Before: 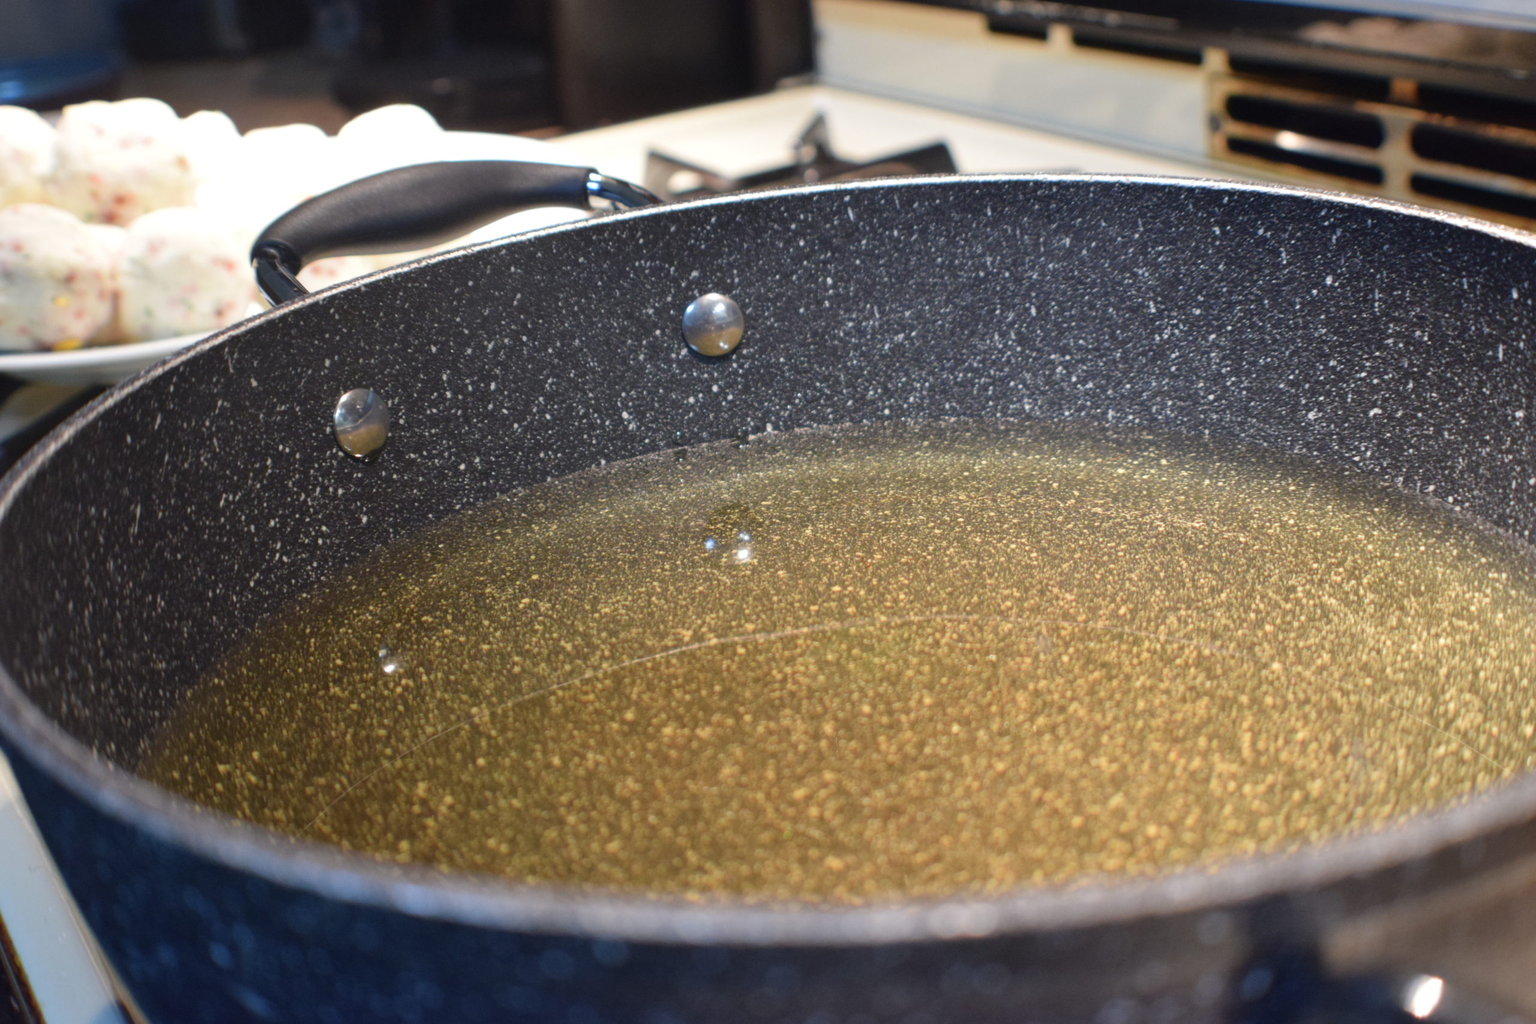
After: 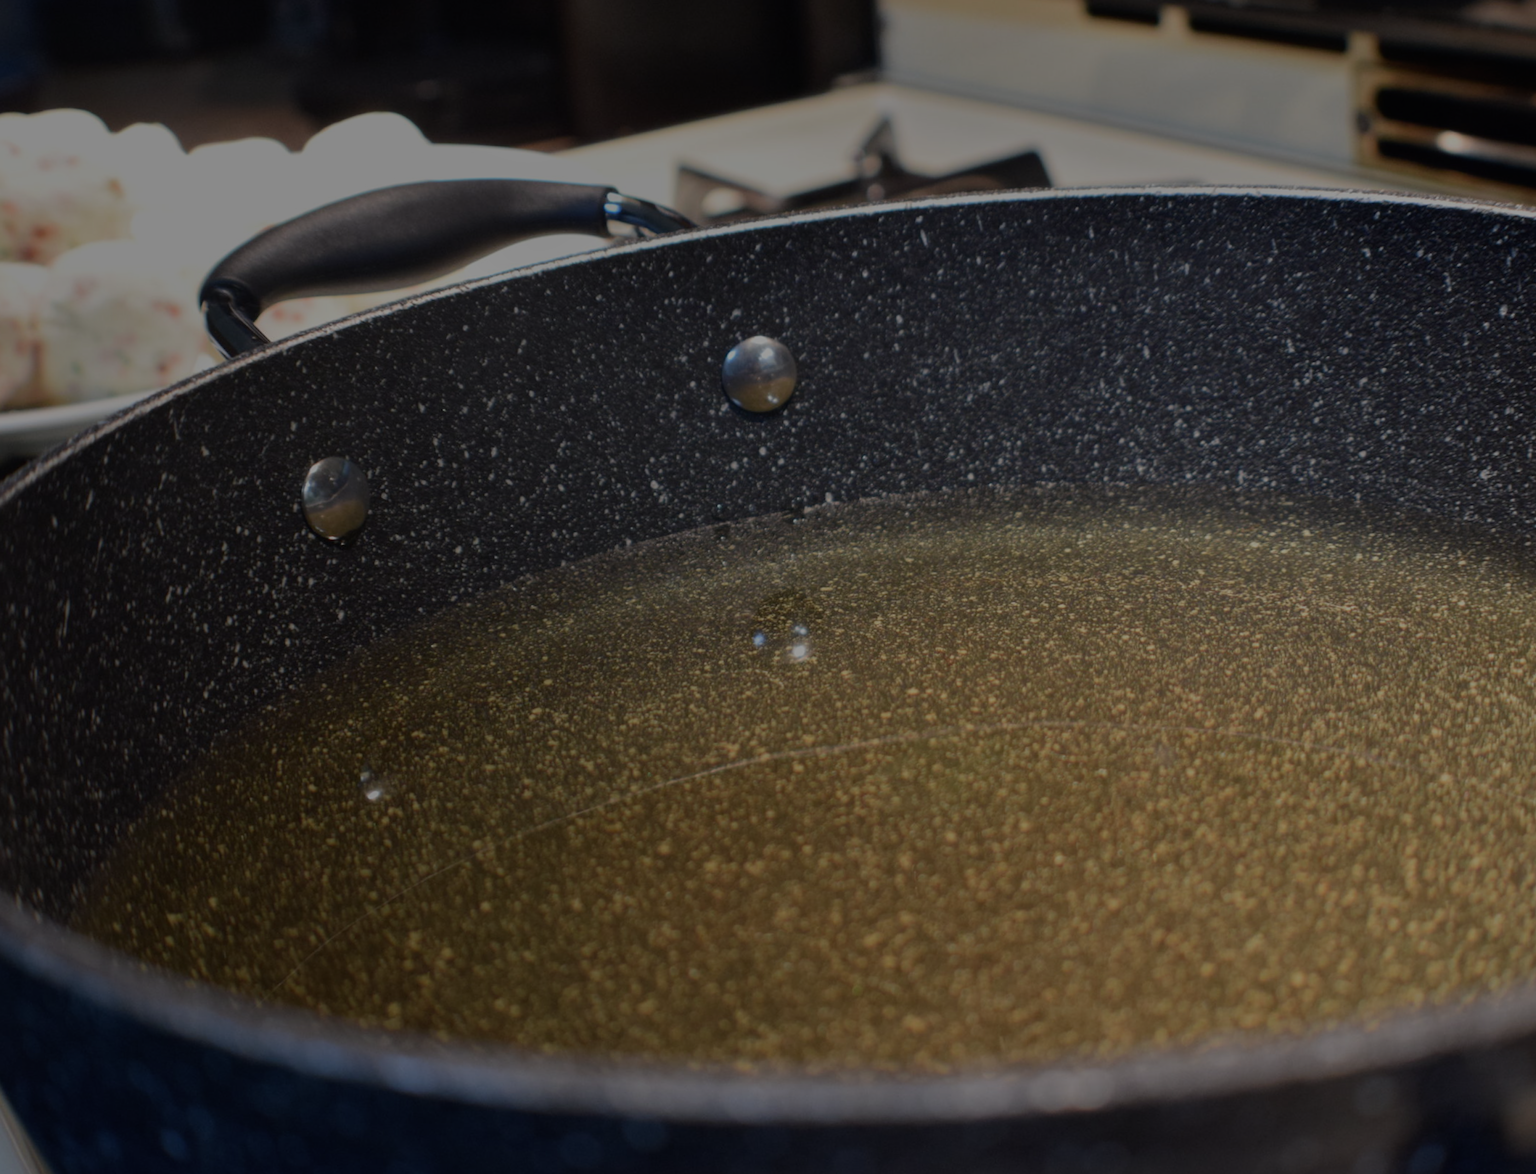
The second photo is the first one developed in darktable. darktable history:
tone equalizer: -8 EV -1.96 EV, -7 EV -1.97 EV, -6 EV -1.99 EV, -5 EV -1.97 EV, -4 EV -1.99 EV, -3 EV -1.97 EV, -2 EV -1.97 EV, -1 EV -1.63 EV, +0 EV -1.98 EV
crop and rotate: angle 0.742°, left 4.538%, top 0.683%, right 11.156%, bottom 2.578%
color zones: curves: ch0 [(0.25, 0.5) (0.428, 0.473) (0.75, 0.5)]; ch1 [(0.243, 0.479) (0.398, 0.452) (0.75, 0.5)]
